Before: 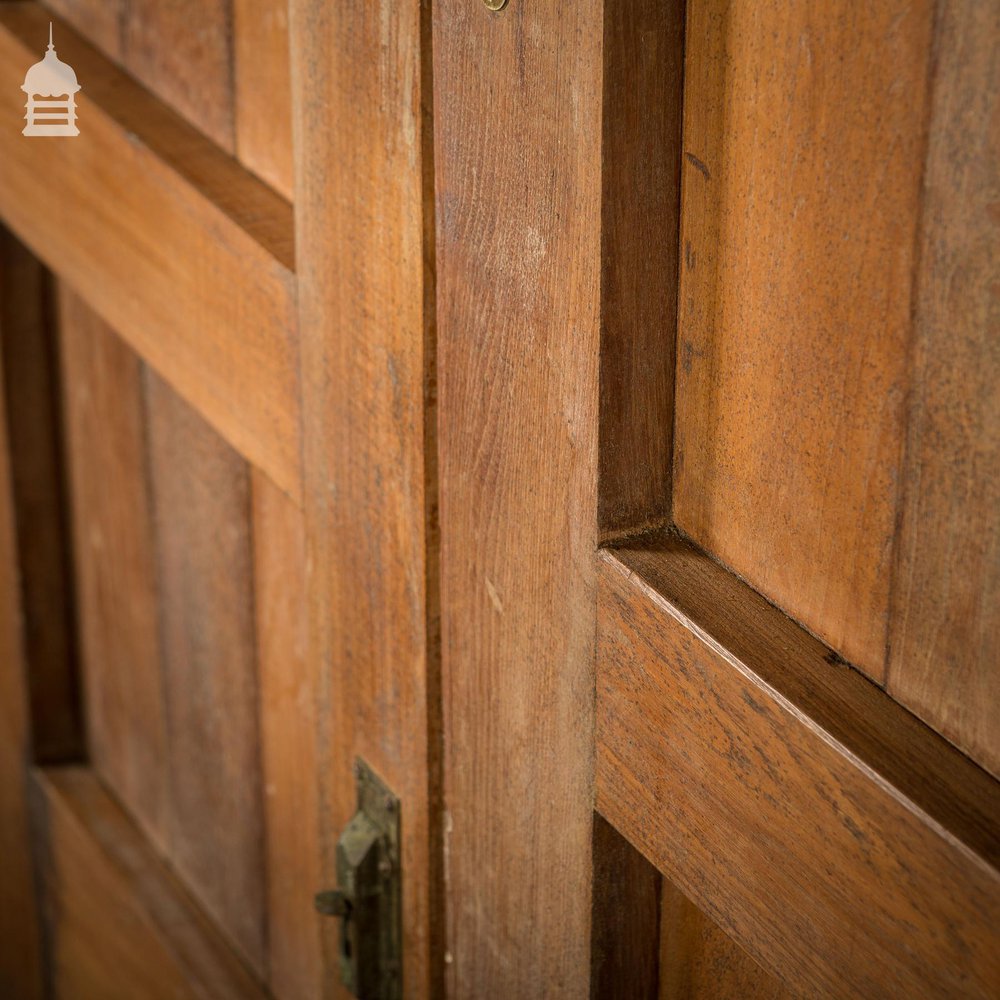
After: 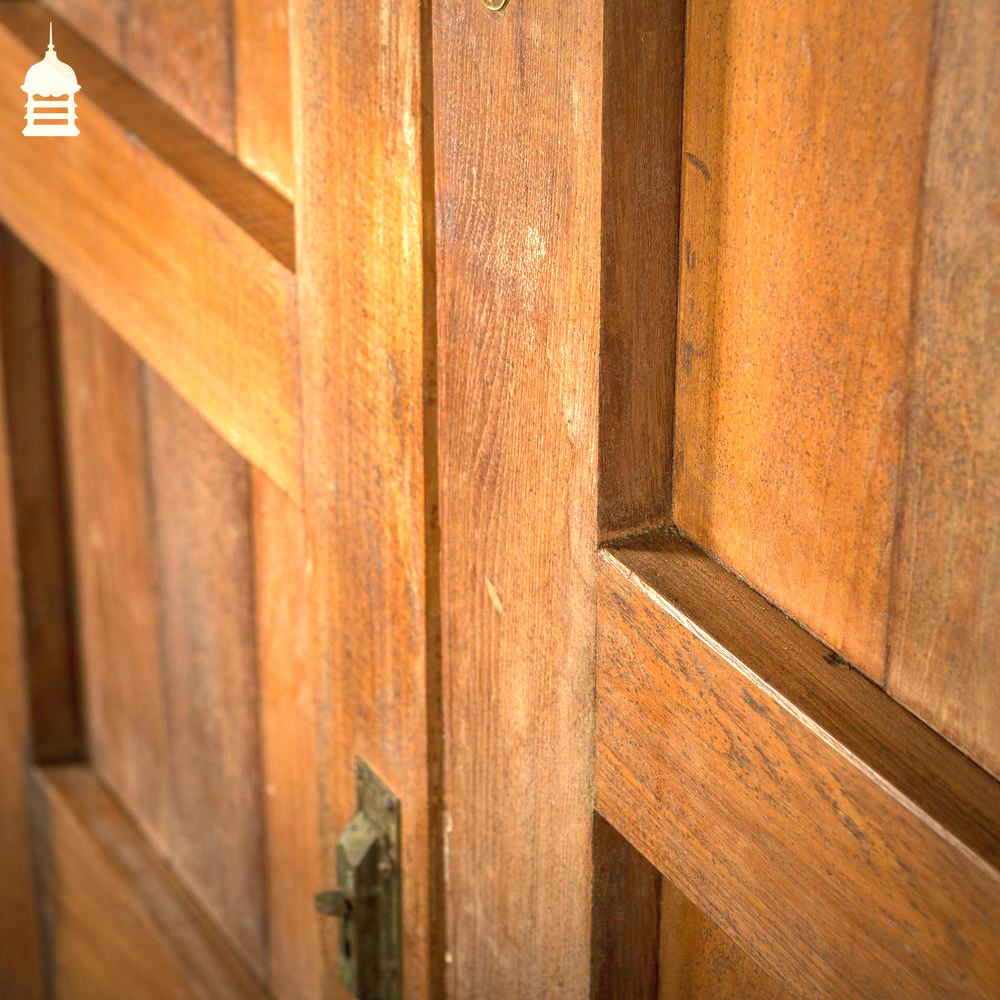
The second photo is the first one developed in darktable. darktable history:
shadows and highlights: on, module defaults
exposure: black level correction 0, exposure 1.173 EV, compensate exposure bias true, compensate highlight preservation false
